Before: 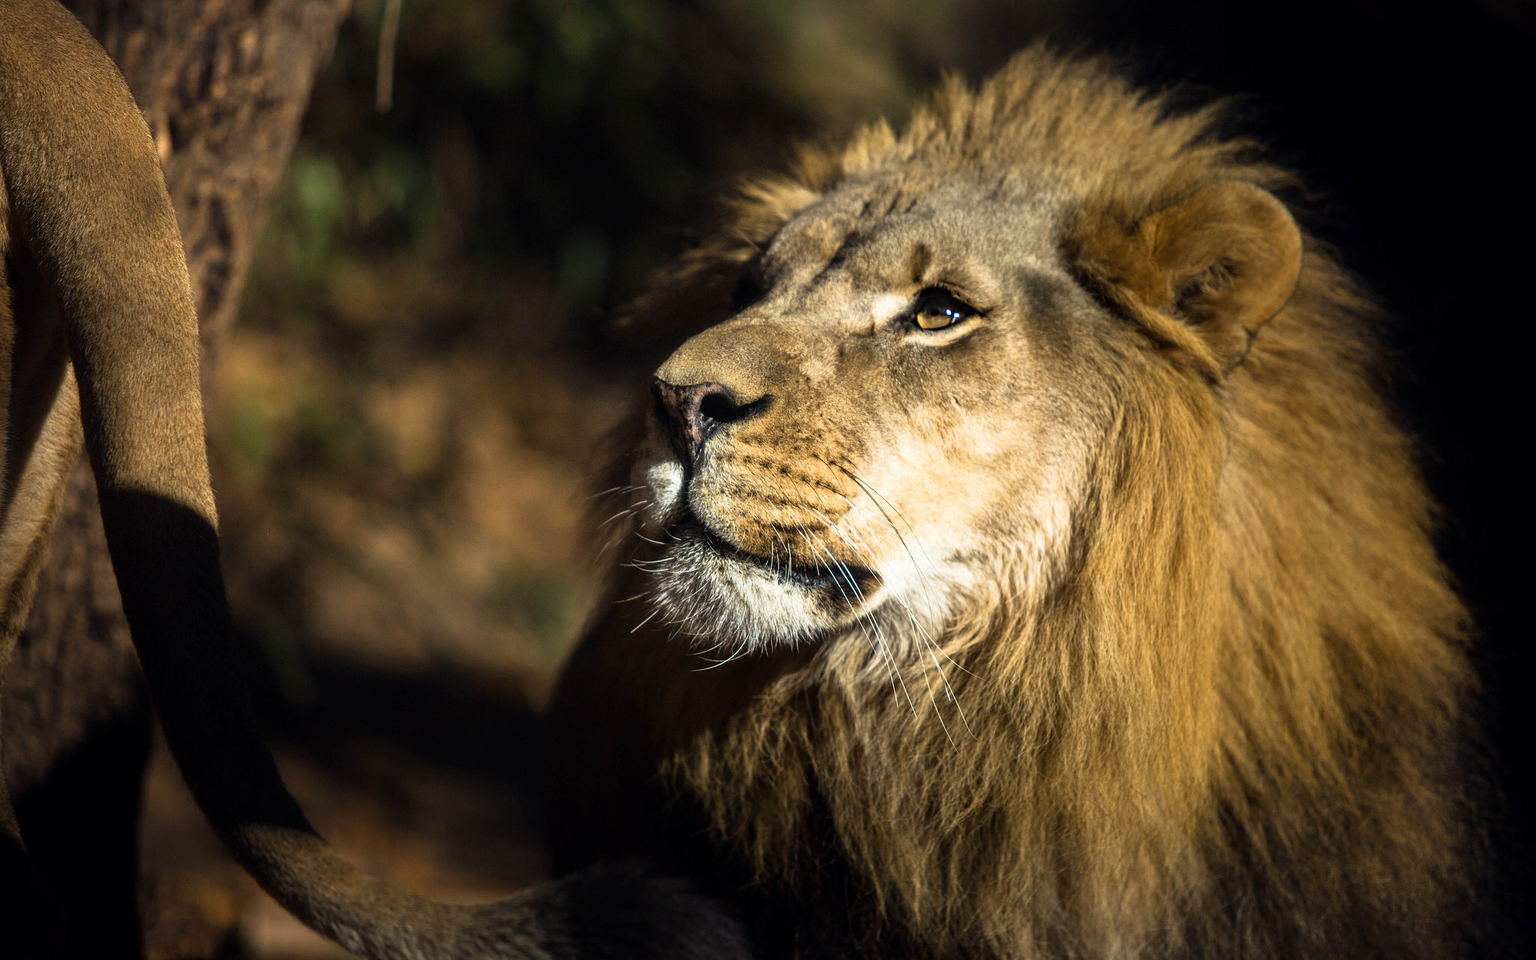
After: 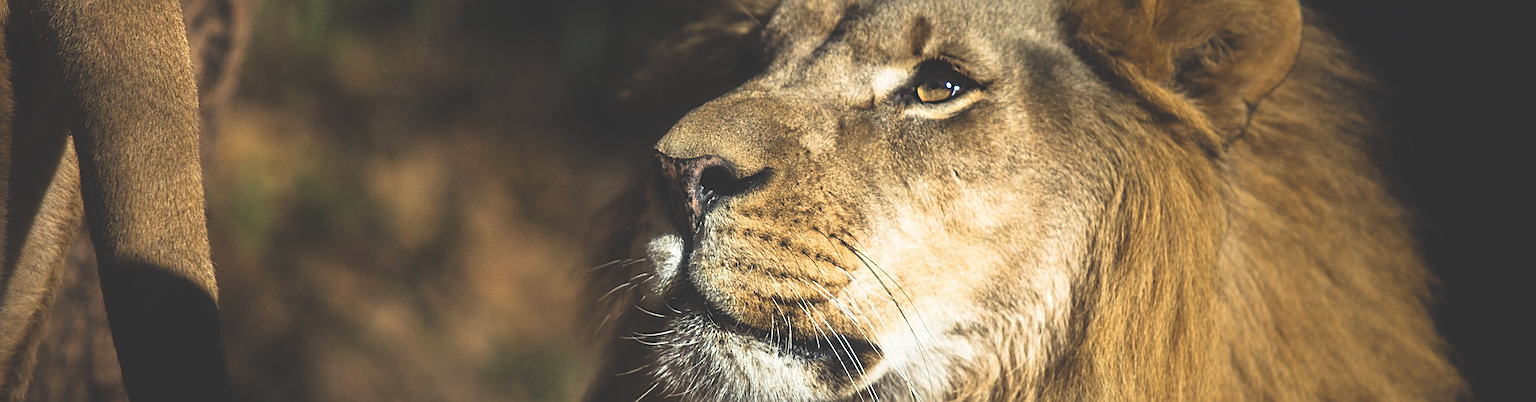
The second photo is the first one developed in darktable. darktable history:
exposure: black level correction -0.031, compensate highlight preservation false
crop and rotate: top 23.731%, bottom 34.295%
sharpen: on, module defaults
